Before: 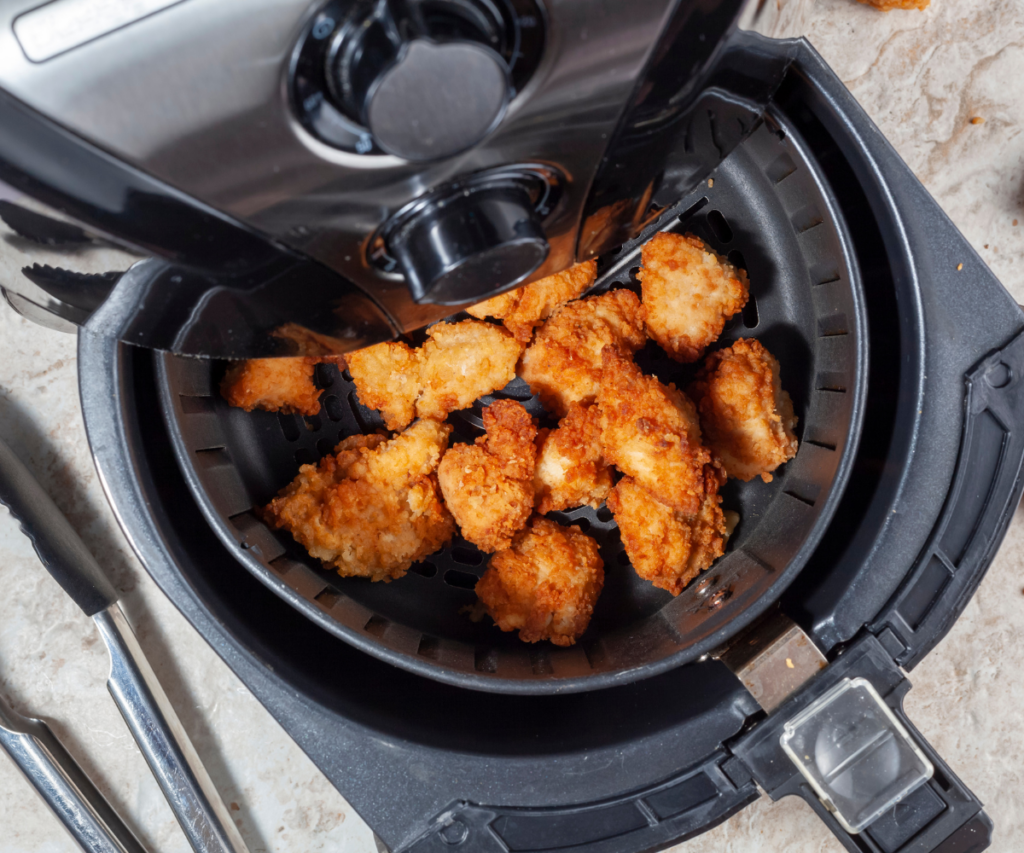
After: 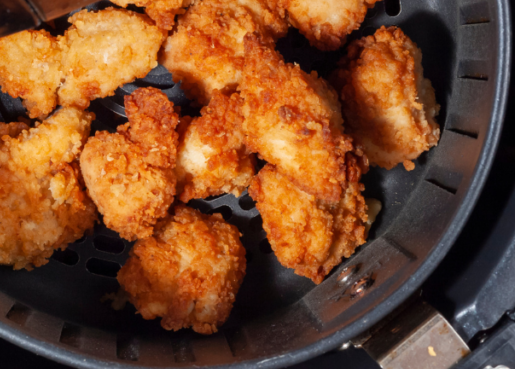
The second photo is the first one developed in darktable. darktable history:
crop: left 35.03%, top 36.625%, right 14.663%, bottom 20.057%
white balance: emerald 1
